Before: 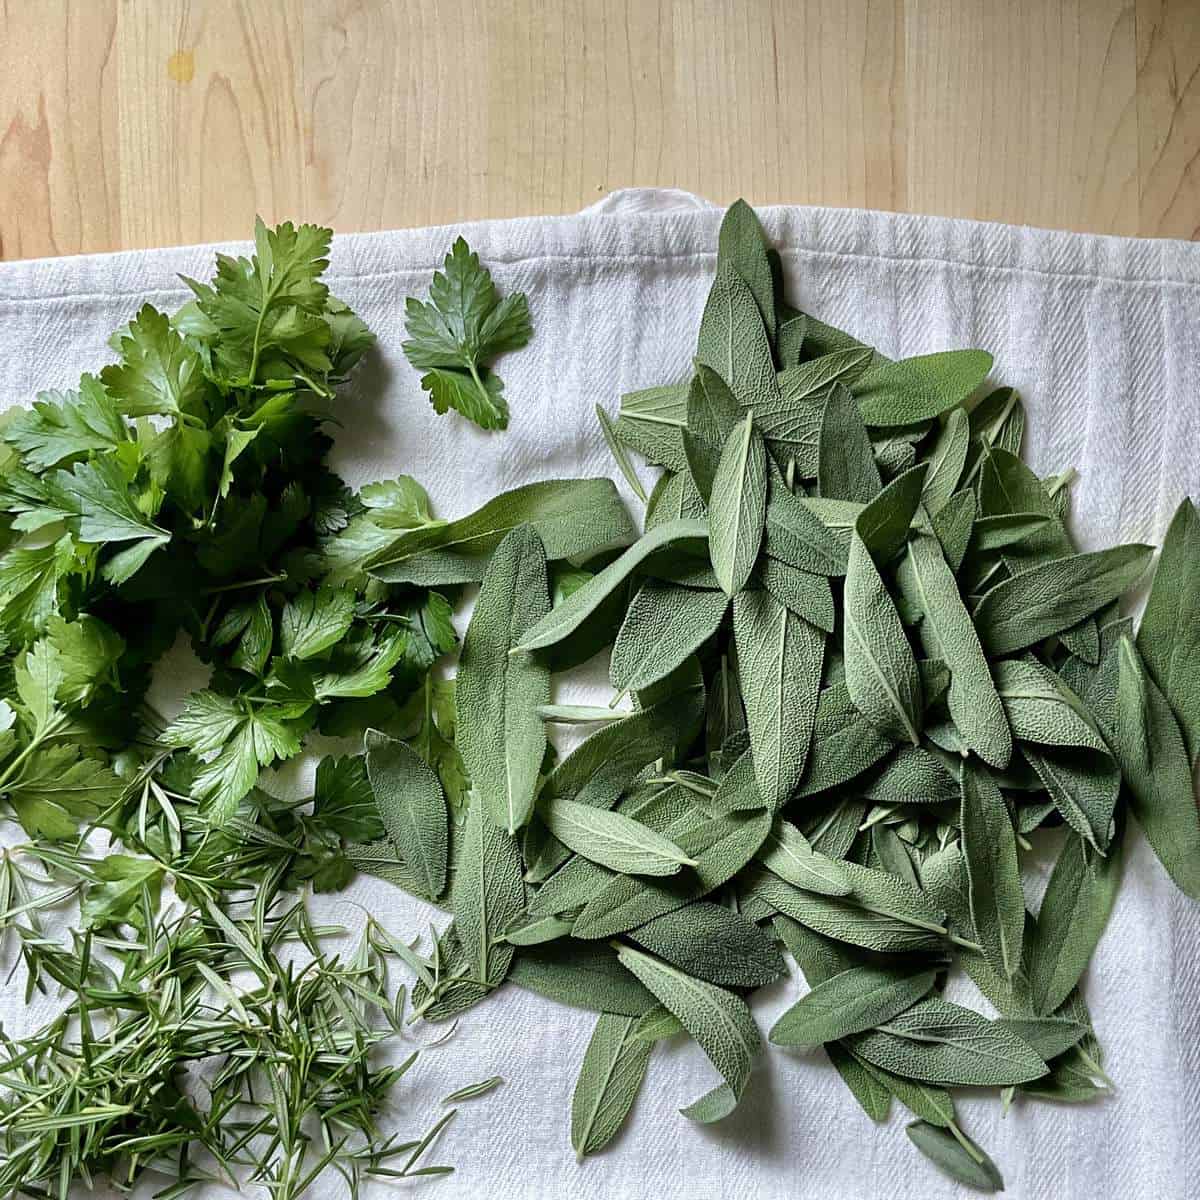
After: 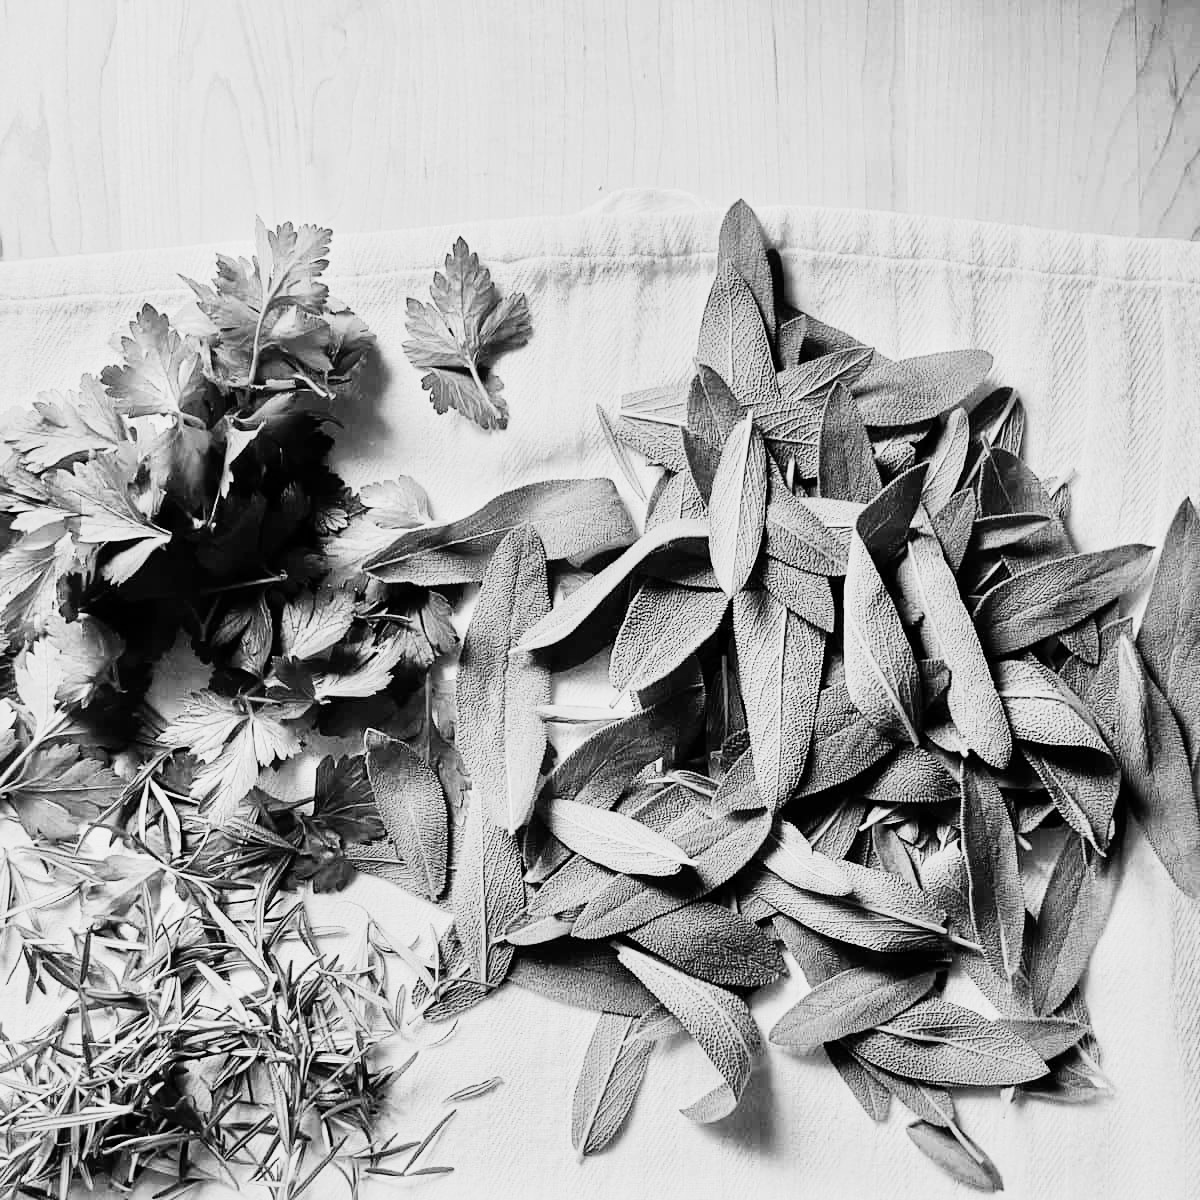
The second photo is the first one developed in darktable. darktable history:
rgb curve: curves: ch0 [(0, 0) (0.21, 0.15) (0.24, 0.21) (0.5, 0.75) (0.75, 0.96) (0.89, 0.99) (1, 1)]; ch1 [(0, 0.02) (0.21, 0.13) (0.25, 0.2) (0.5, 0.67) (0.75, 0.9) (0.89, 0.97) (1, 1)]; ch2 [(0, 0.02) (0.21, 0.13) (0.25, 0.2) (0.5, 0.67) (0.75, 0.9) (0.89, 0.97) (1, 1)], compensate middle gray true
color balance rgb: shadows lift › chroma 1%, shadows lift › hue 113°, highlights gain › chroma 0.2%, highlights gain › hue 333°, perceptual saturation grading › global saturation 20%, perceptual saturation grading › highlights -50%, perceptual saturation grading › shadows 25%, contrast -20%
monochrome: a -71.75, b 75.82
color zones: curves: ch0 [(0.25, 0.5) (0.428, 0.473) (0.75, 0.5)]; ch1 [(0.243, 0.479) (0.398, 0.452) (0.75, 0.5)]
